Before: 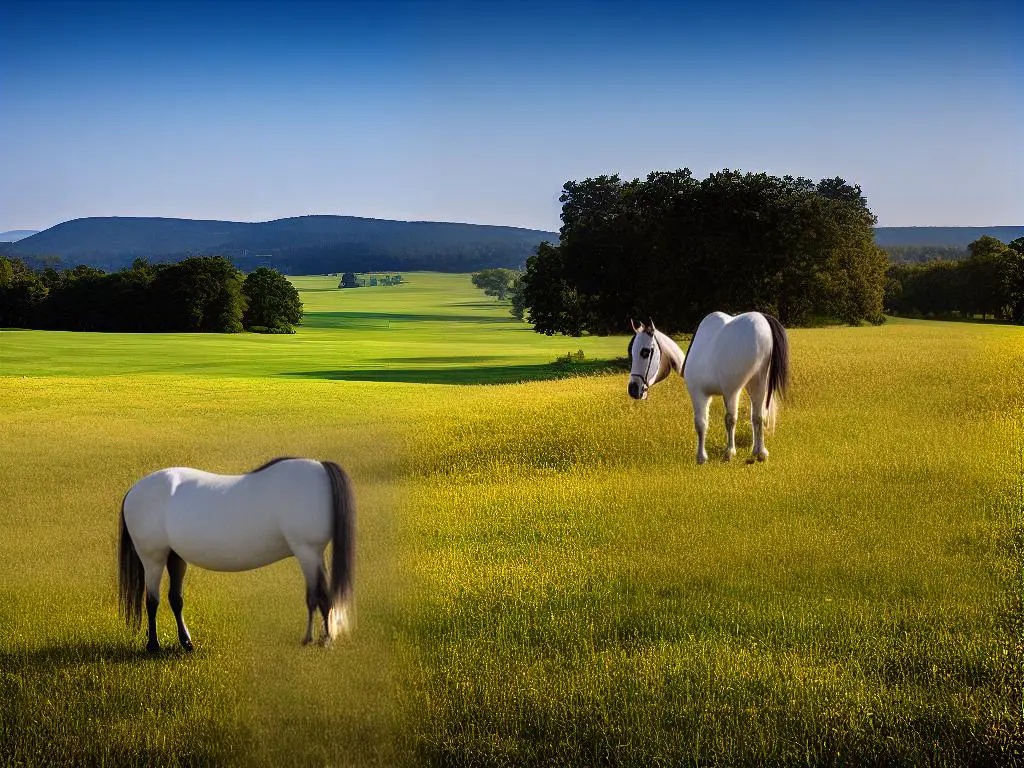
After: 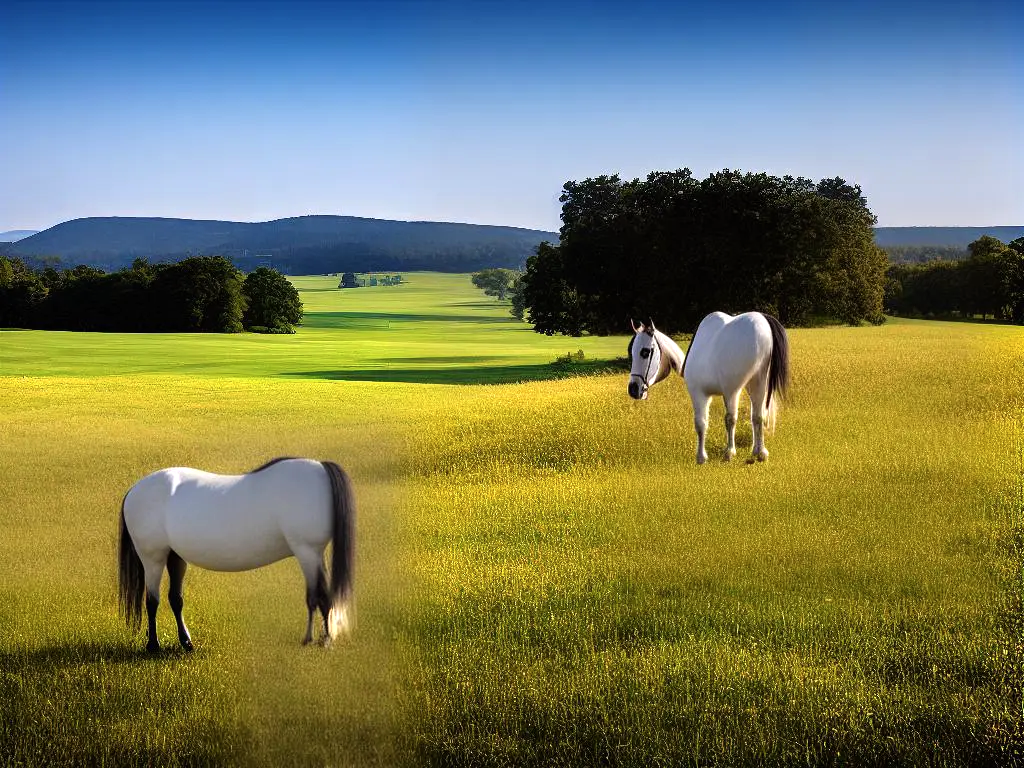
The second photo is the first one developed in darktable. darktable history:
contrast brightness saturation: contrast 0.009, saturation -0.046
tone equalizer: -8 EV -0.411 EV, -7 EV -0.413 EV, -6 EV -0.301 EV, -5 EV -0.202 EV, -3 EV 0.213 EV, -2 EV 0.354 EV, -1 EV 0.39 EV, +0 EV 0.395 EV
